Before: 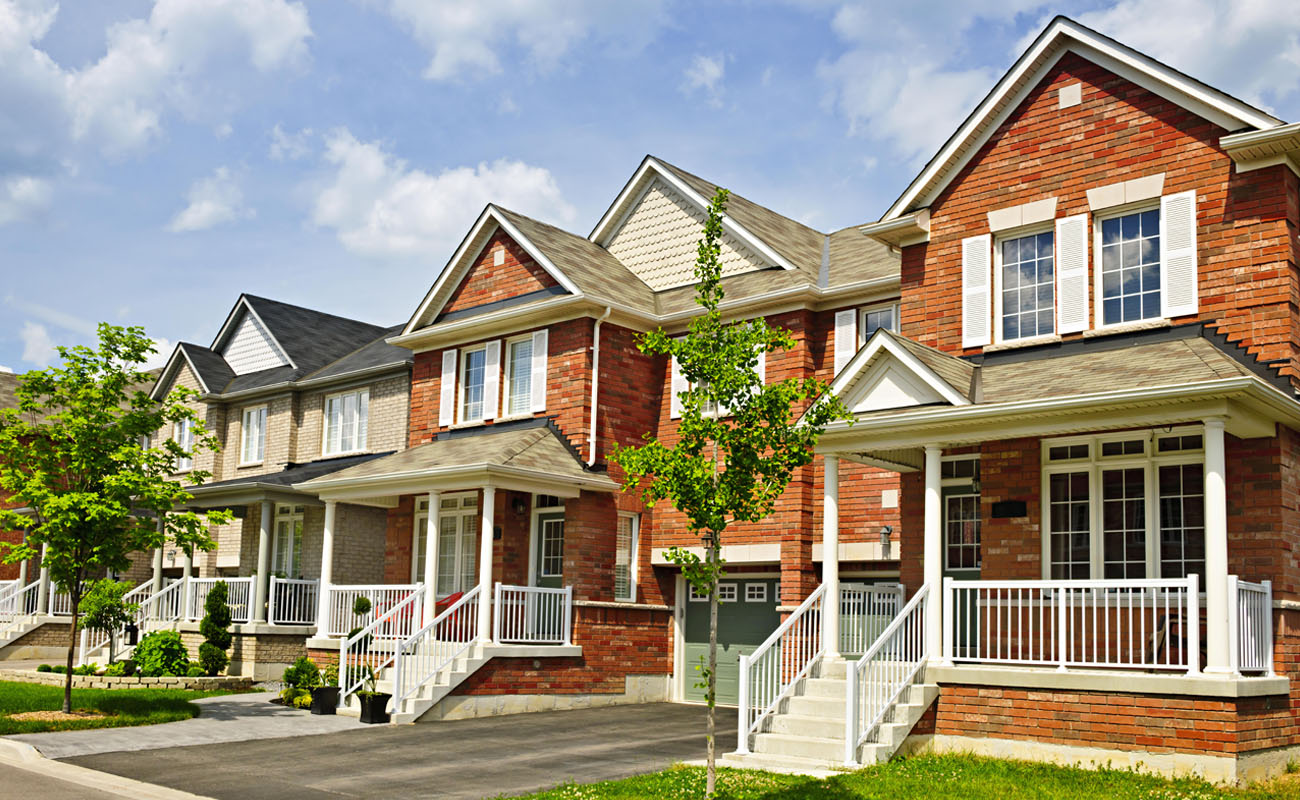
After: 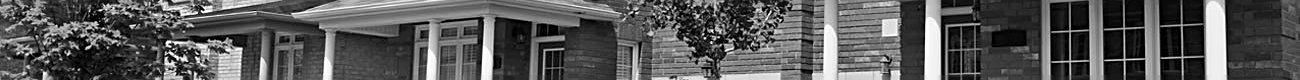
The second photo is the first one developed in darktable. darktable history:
crop and rotate: top 59.084%, bottom 30.916%
color calibration: output gray [0.21, 0.42, 0.37, 0], gray › normalize channels true, illuminant same as pipeline (D50), adaptation XYZ, x 0.346, y 0.359, gamut compression 0
sharpen: on, module defaults
